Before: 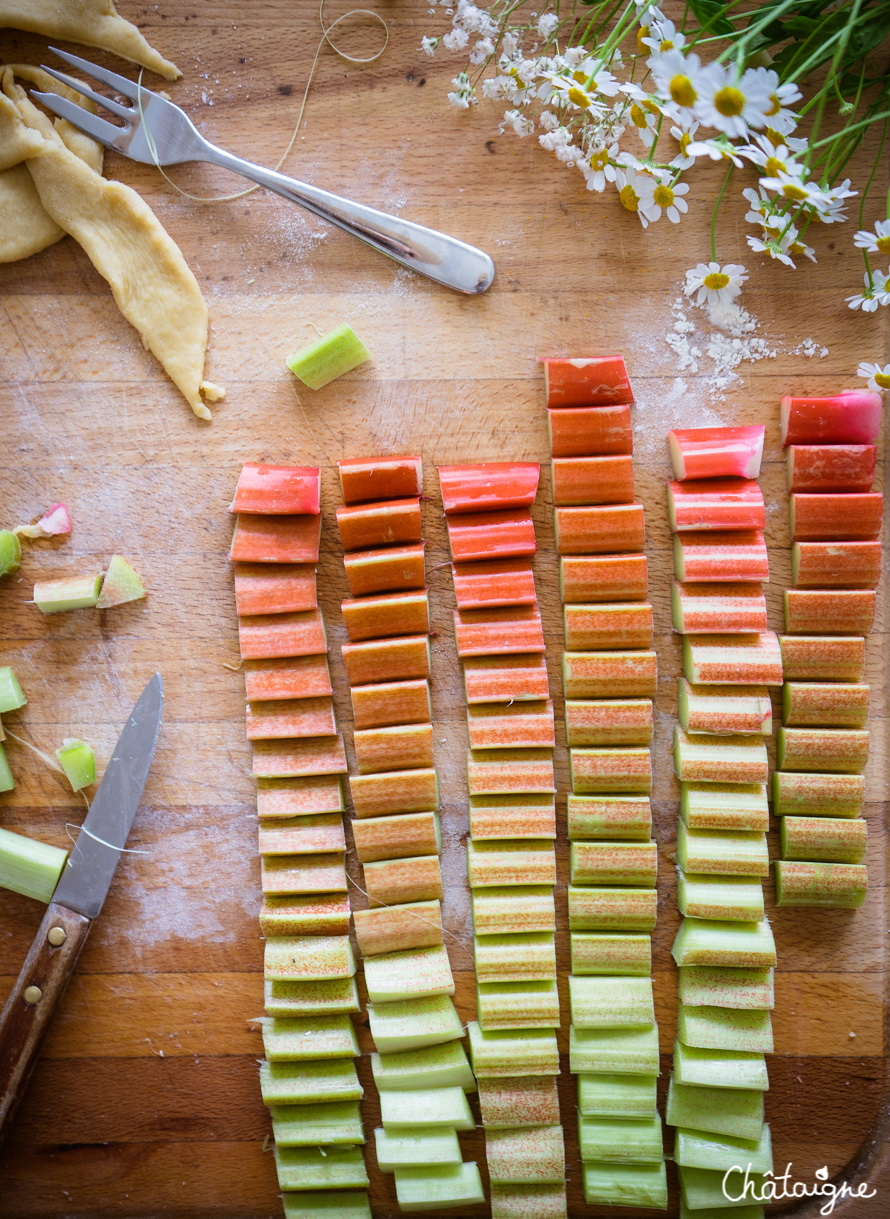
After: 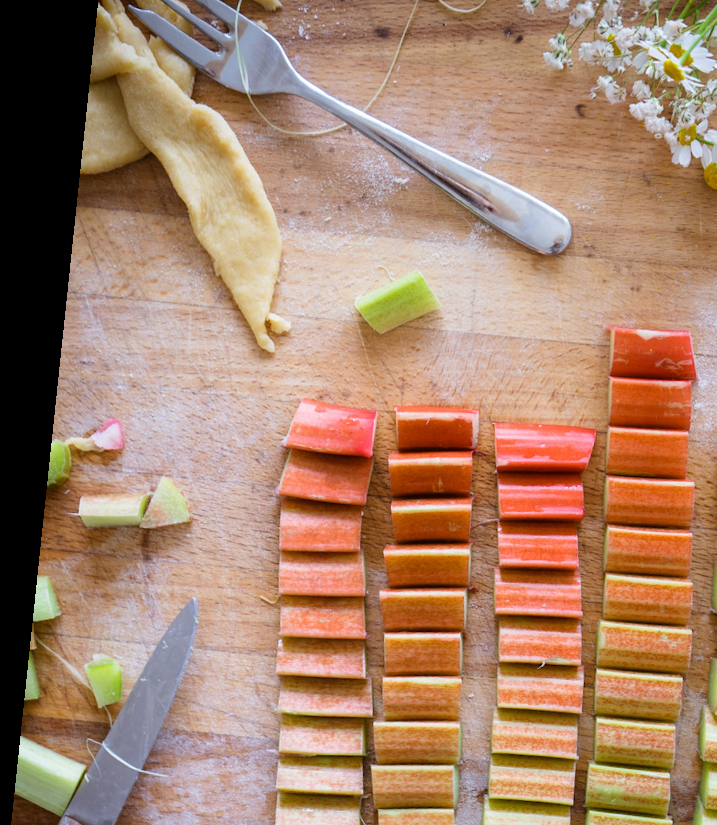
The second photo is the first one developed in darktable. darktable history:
crop and rotate: angle -6.04°, left 1.988%, top 6.726%, right 27.253%, bottom 30.07%
